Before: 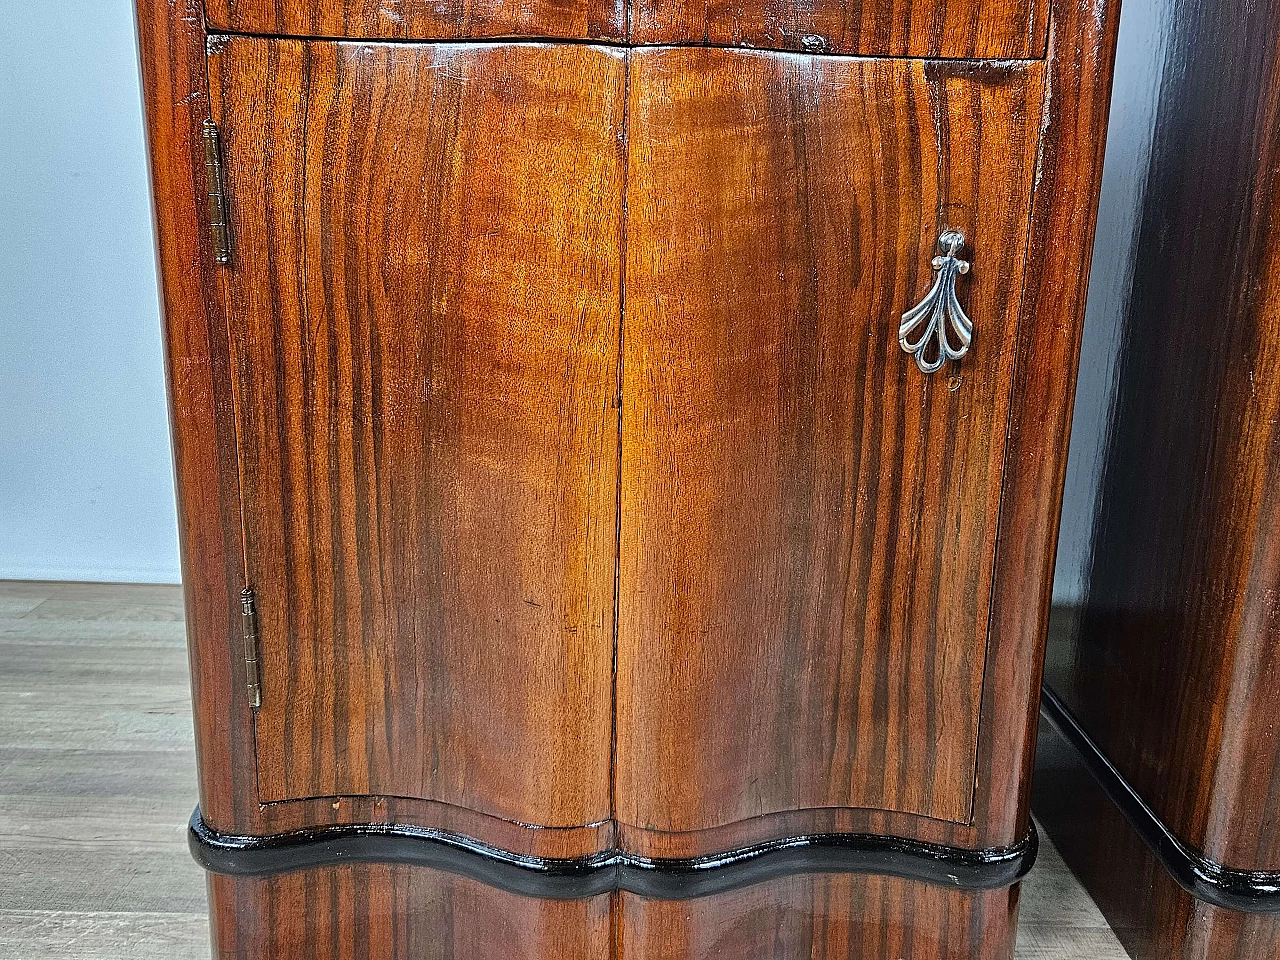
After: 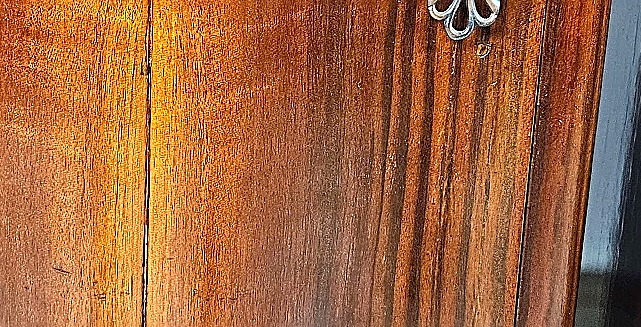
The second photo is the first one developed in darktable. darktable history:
crop: left 36.839%, top 34.763%, right 13.055%, bottom 31.145%
exposure: exposure 0.523 EV, compensate highlight preservation false
sharpen: on, module defaults
